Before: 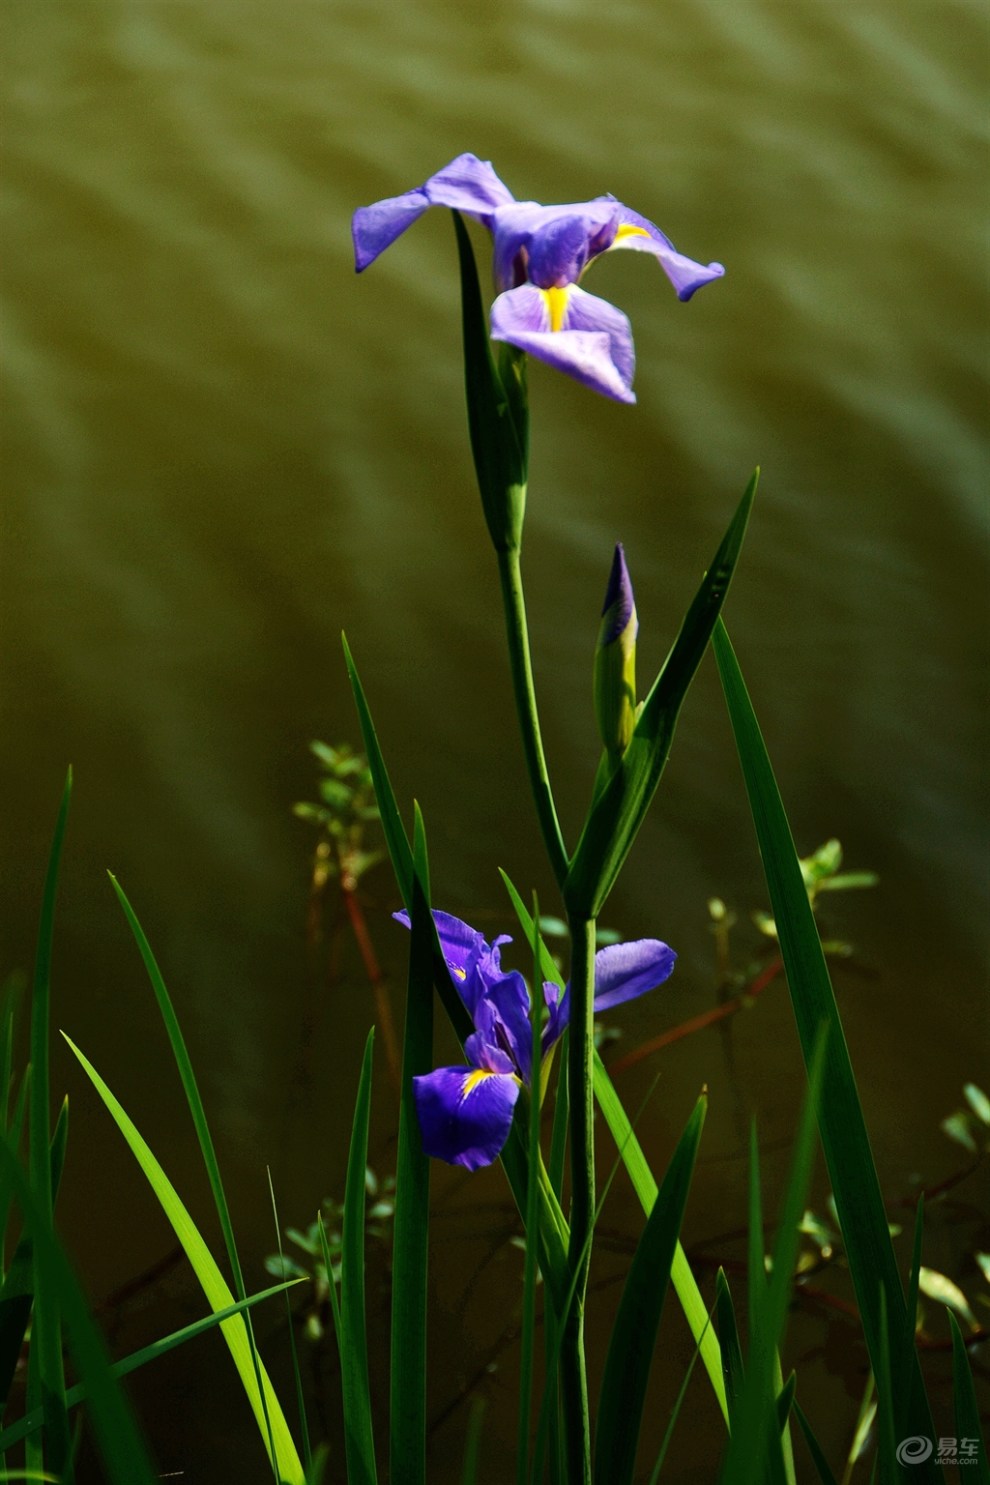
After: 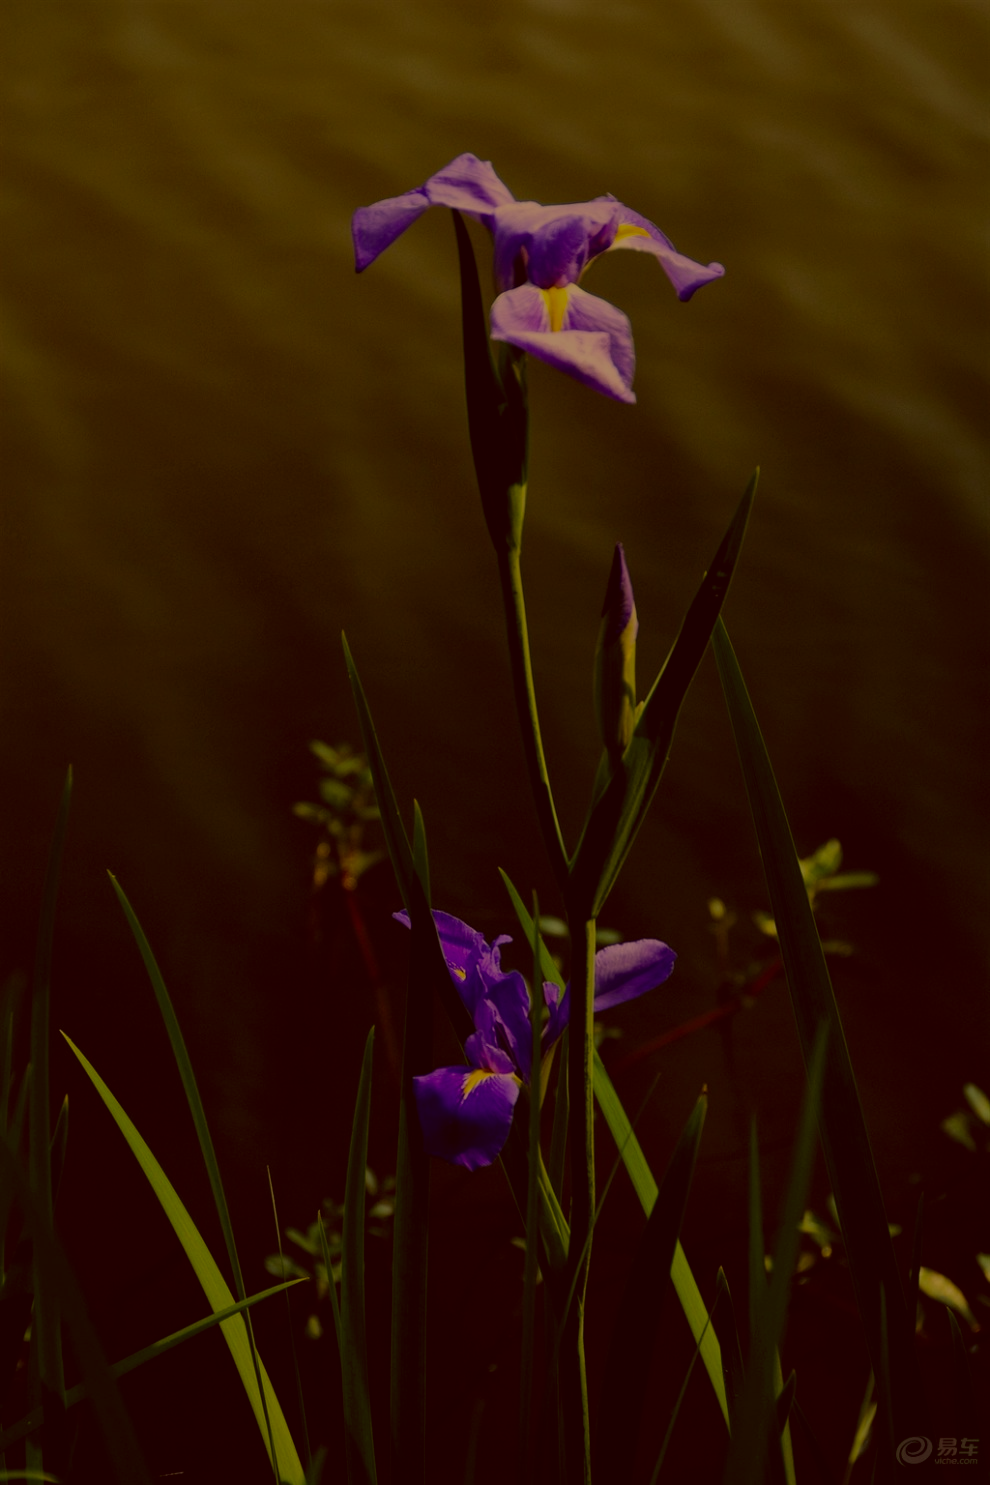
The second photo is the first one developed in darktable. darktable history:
base curve: curves: ch0 [(0, 0) (0.088, 0.125) (0.176, 0.251) (0.354, 0.501) (0.613, 0.749) (1, 0.877)], preserve colors none
exposure: exposure -2.446 EV, compensate highlight preservation false
color correction: highlights a* 10.12, highlights b* 39.04, shadows a* 14.62, shadows b* 3.37
